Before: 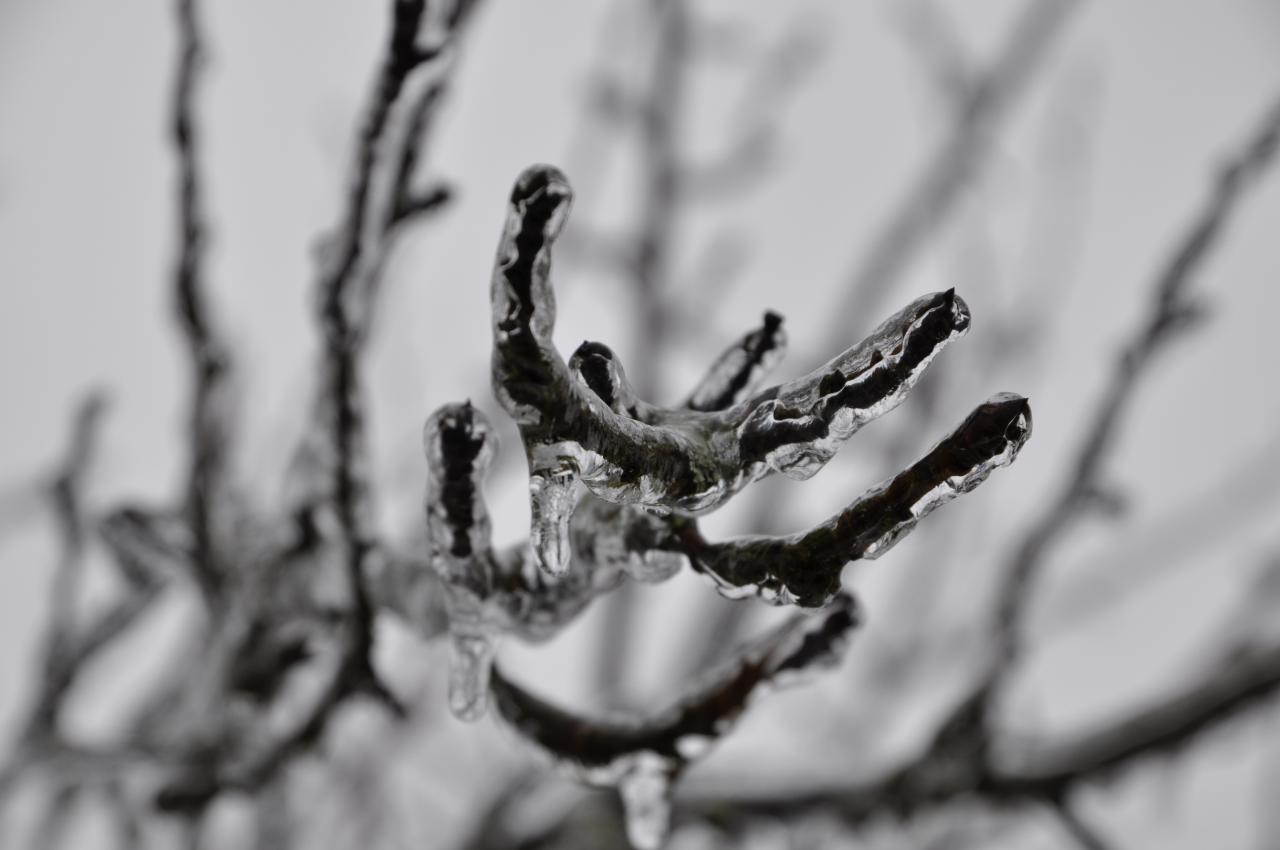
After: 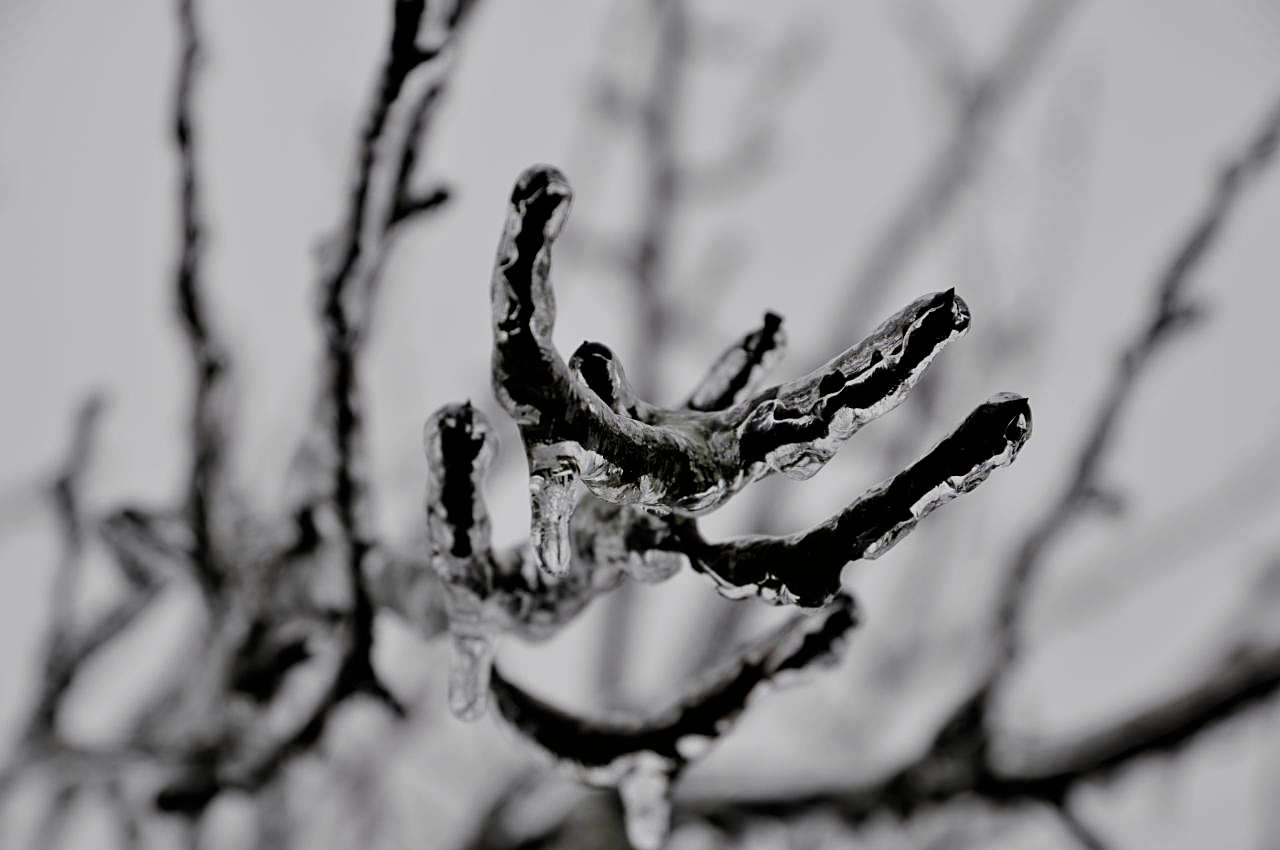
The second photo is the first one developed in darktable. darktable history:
filmic rgb: black relative exposure -5 EV, hardness 2.88, contrast 1.1
sharpen: on, module defaults
